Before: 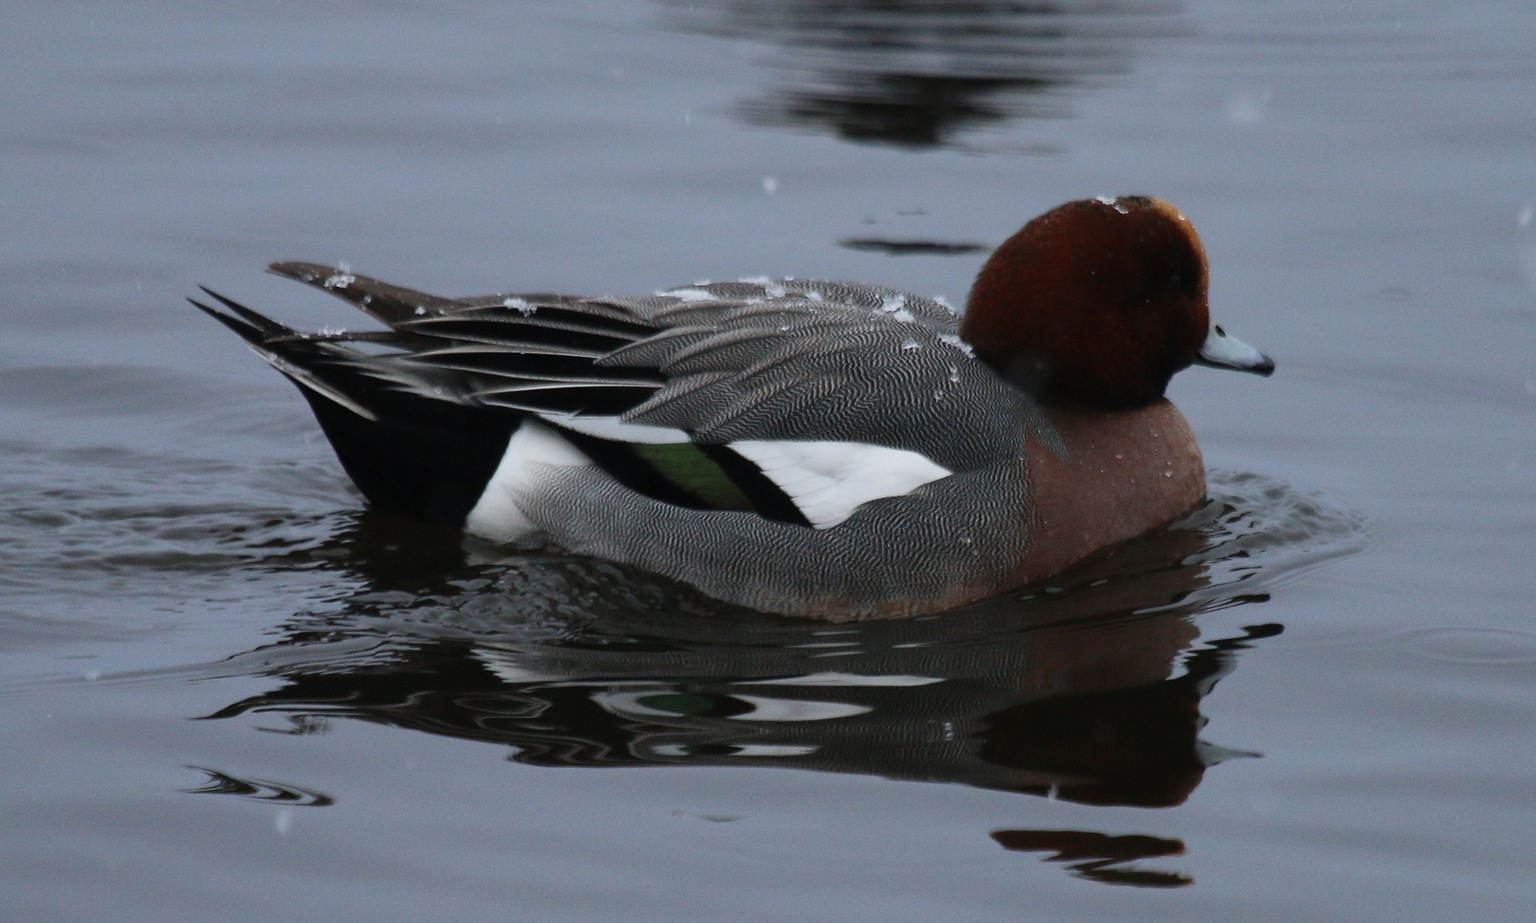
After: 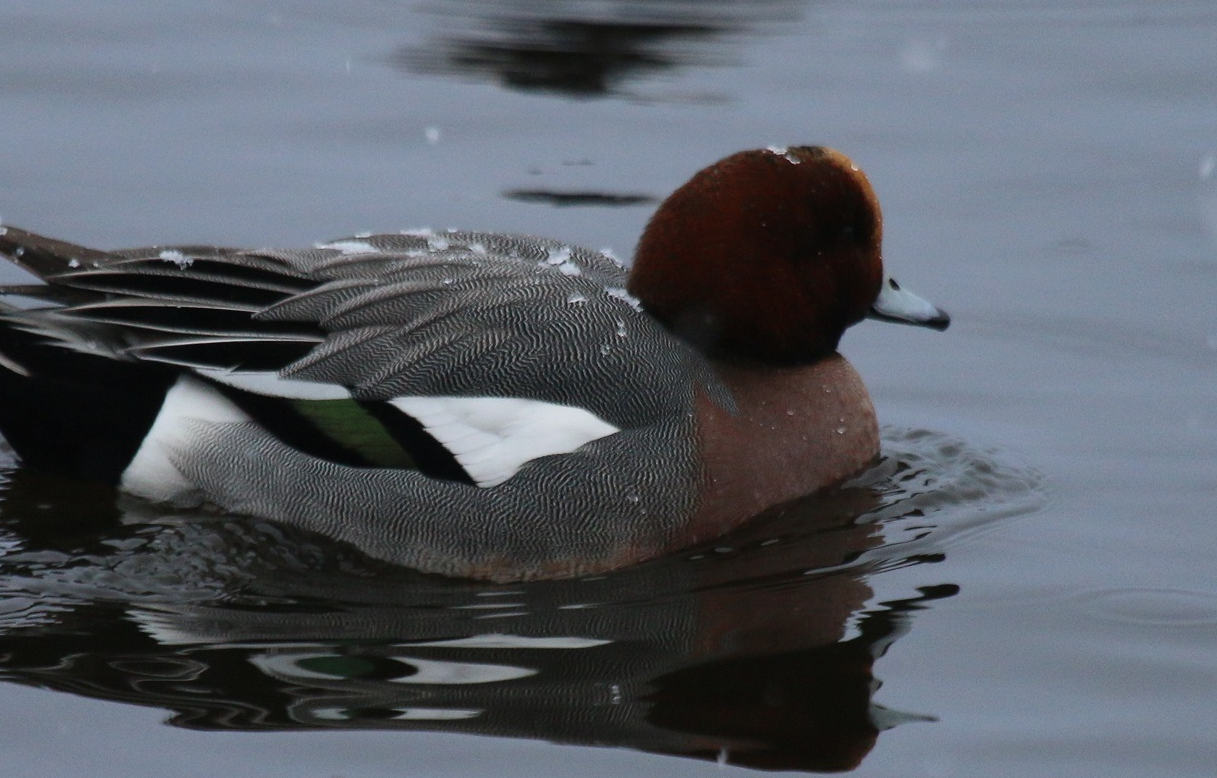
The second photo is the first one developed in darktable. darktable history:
crop: left 22.677%, top 5.891%, bottom 11.823%
tone equalizer: edges refinement/feathering 500, mask exposure compensation -1.57 EV, preserve details no
